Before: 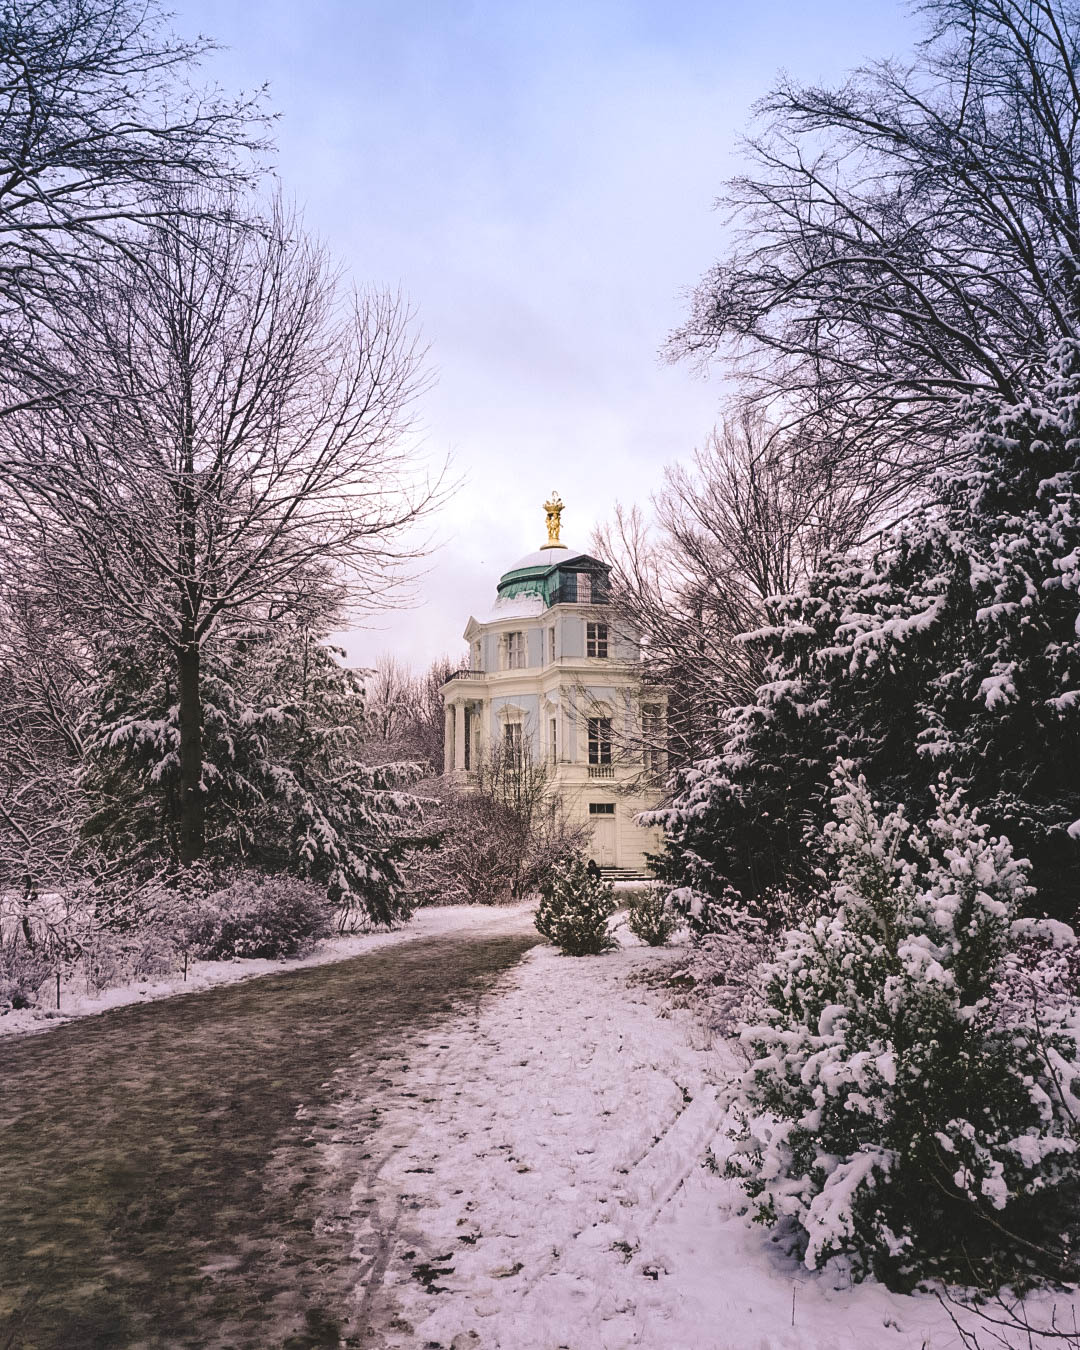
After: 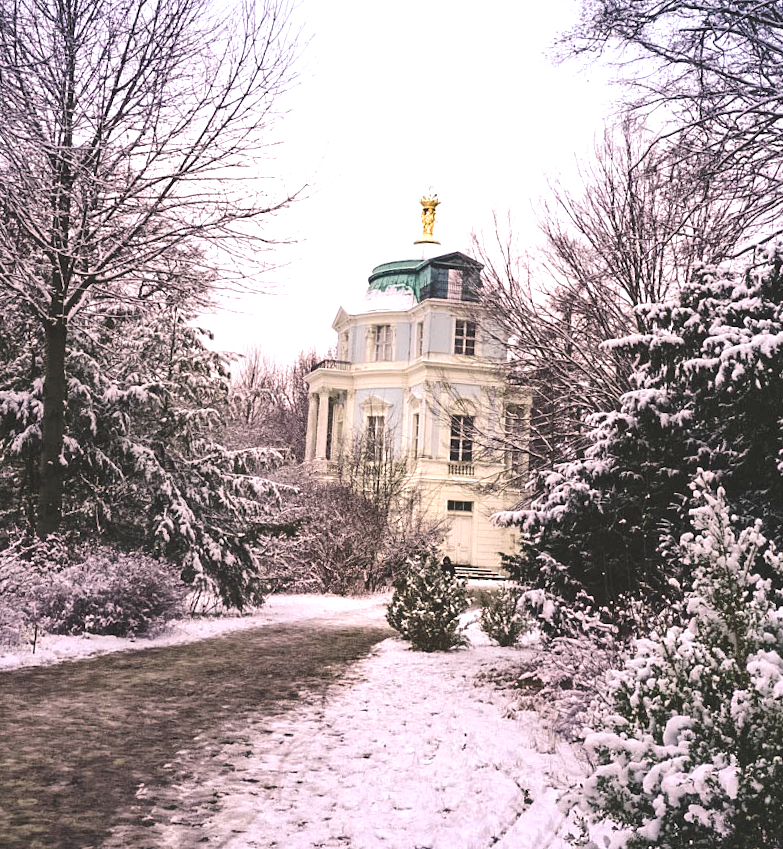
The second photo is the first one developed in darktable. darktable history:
exposure: exposure 0.661 EV, compensate highlight preservation false
crop and rotate: angle -3.37°, left 9.79%, top 20.73%, right 12.42%, bottom 11.82%
